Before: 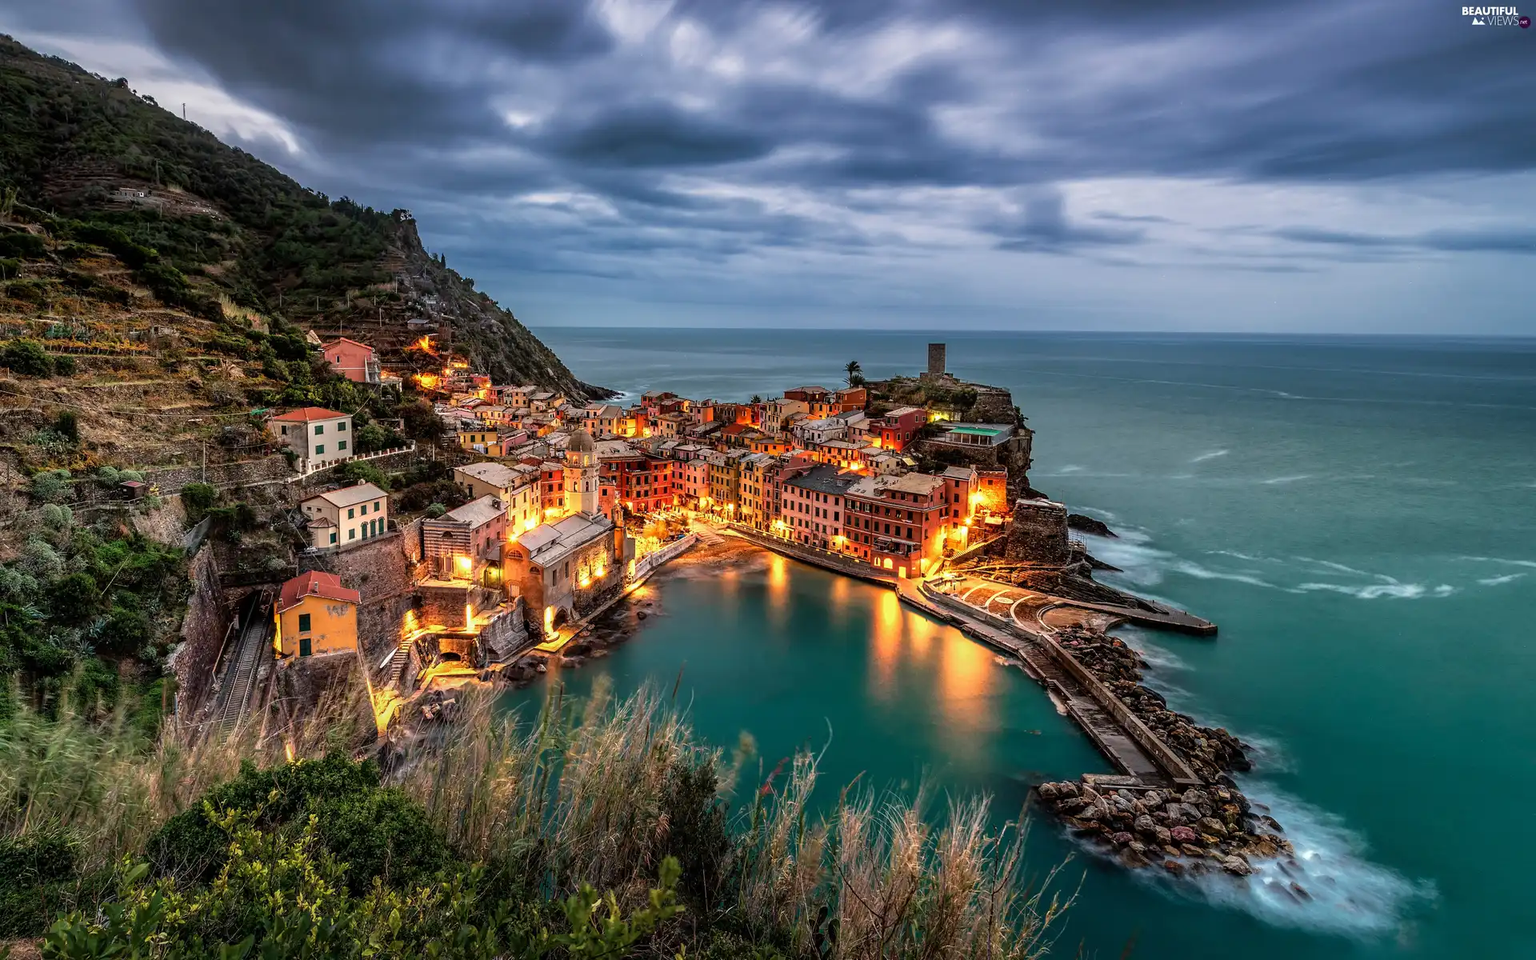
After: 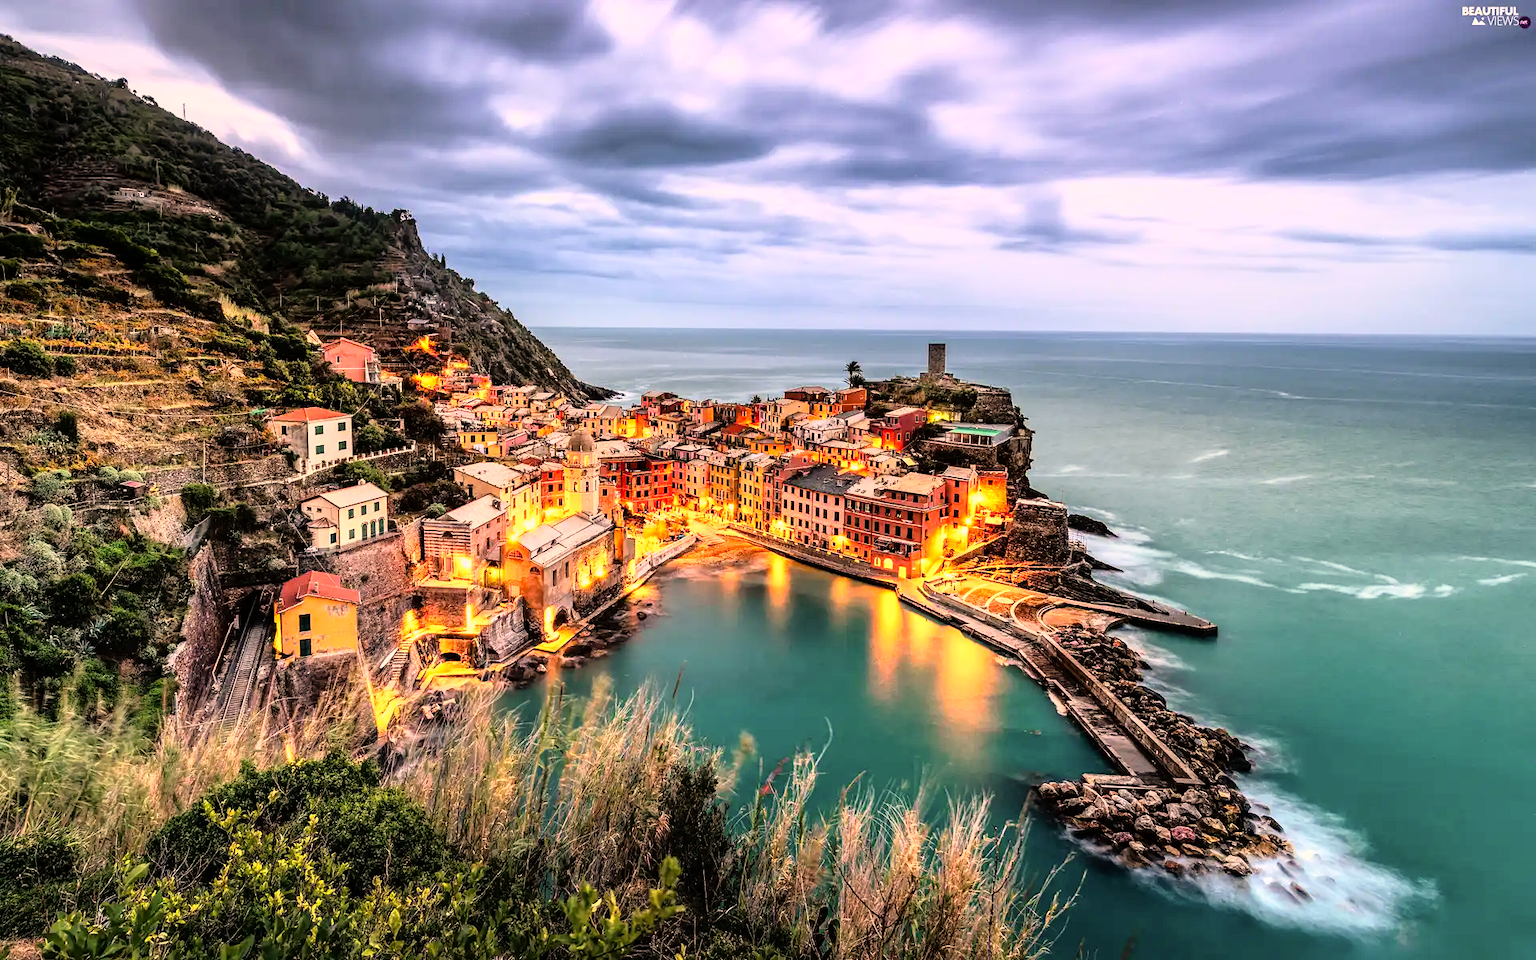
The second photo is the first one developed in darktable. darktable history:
base curve: curves: ch0 [(0, 0) (0.012, 0.01) (0.073, 0.168) (0.31, 0.711) (0.645, 0.957) (1, 1)]
color correction: highlights a* 11.67, highlights b* 12.08
